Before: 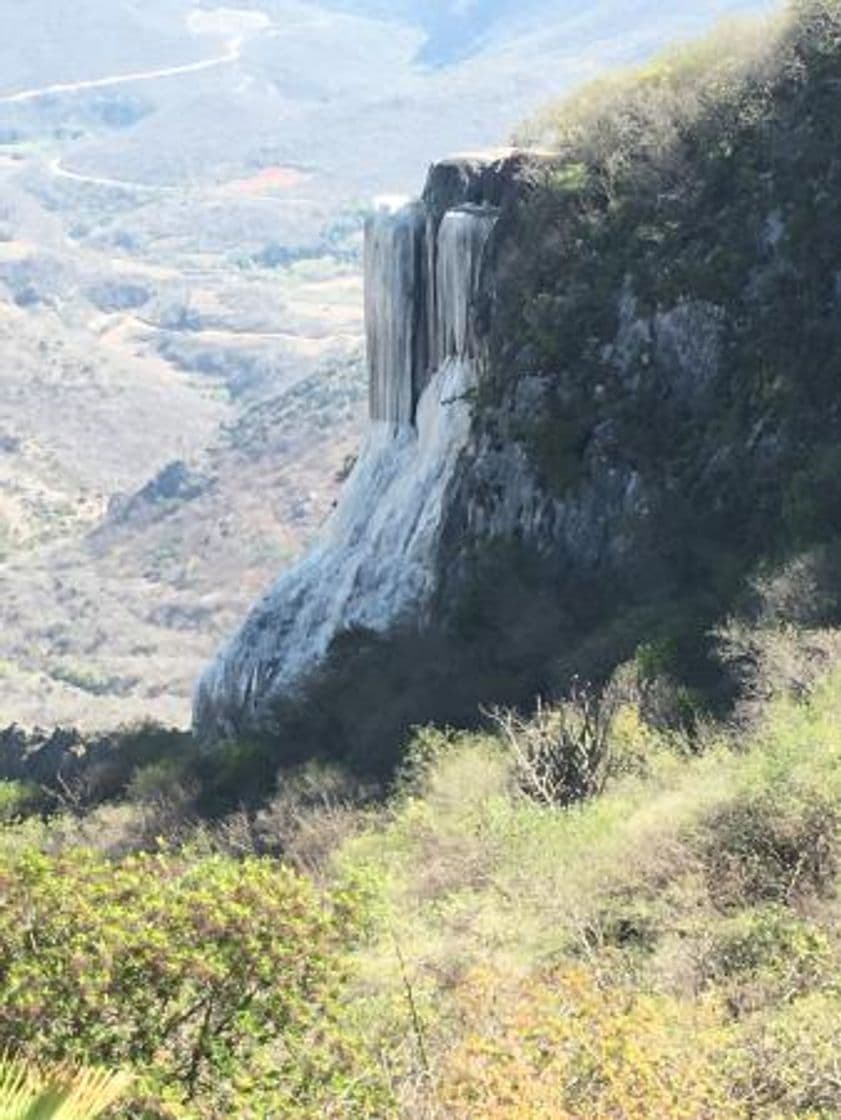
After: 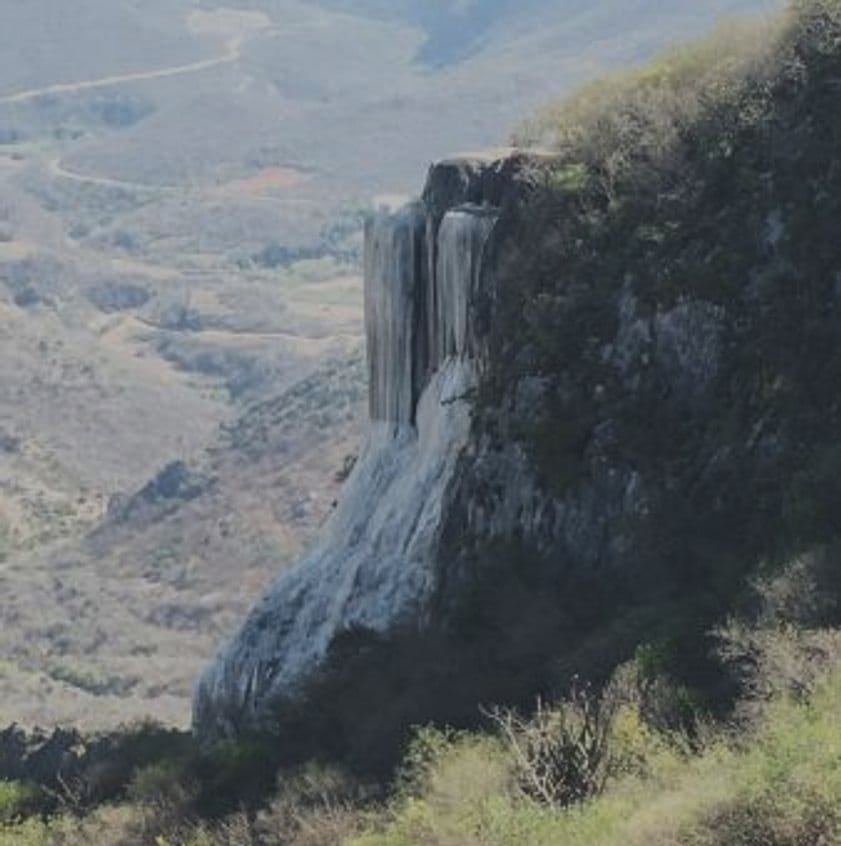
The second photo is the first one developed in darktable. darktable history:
exposure: black level correction -0.017, exposure -1.074 EV, compensate highlight preservation false
local contrast: detail 109%
crop: bottom 24.388%
